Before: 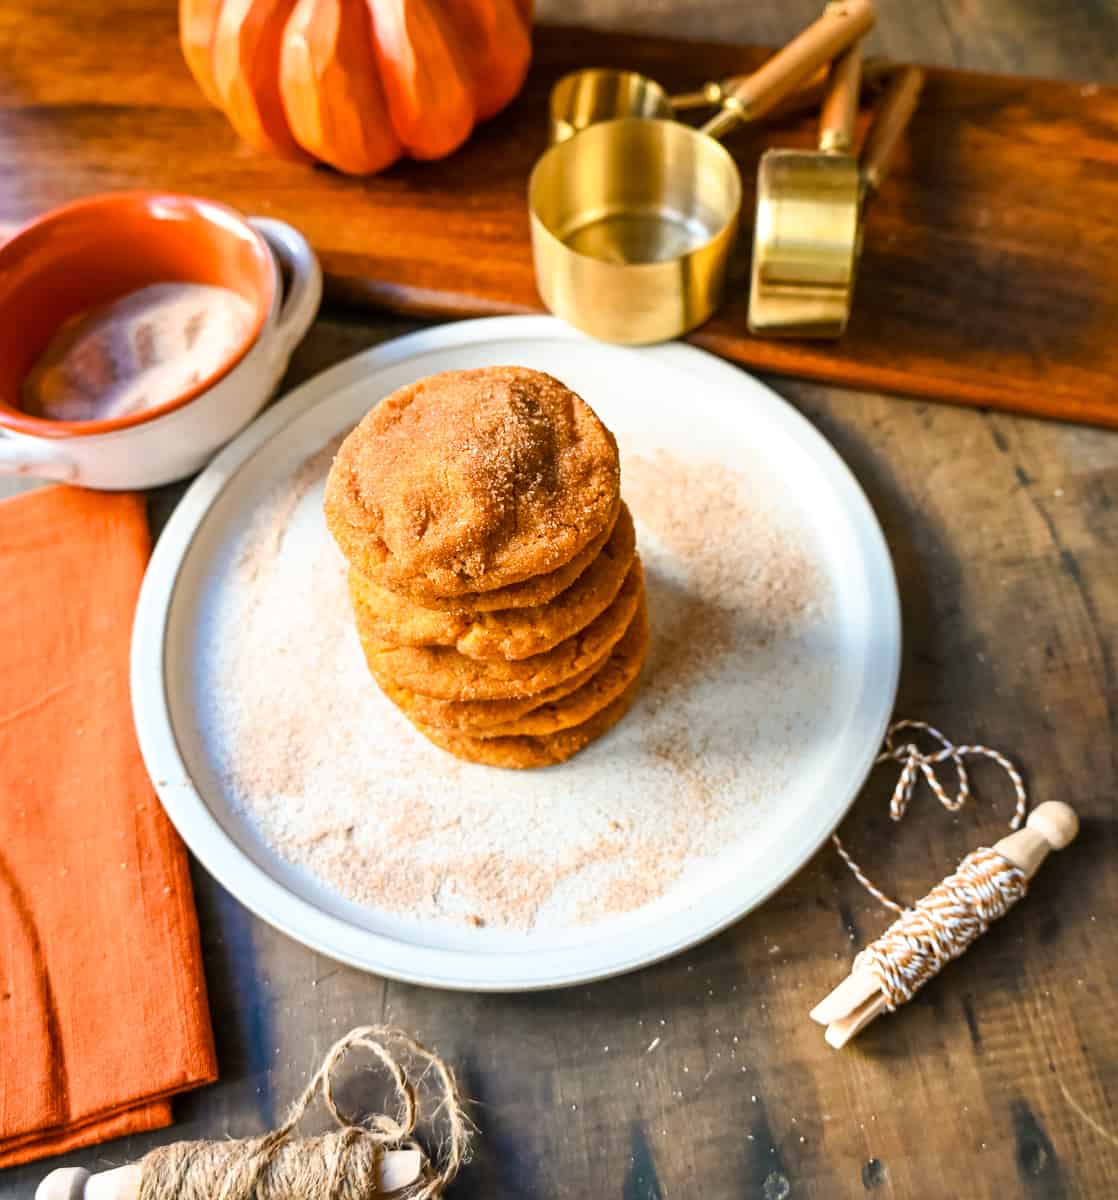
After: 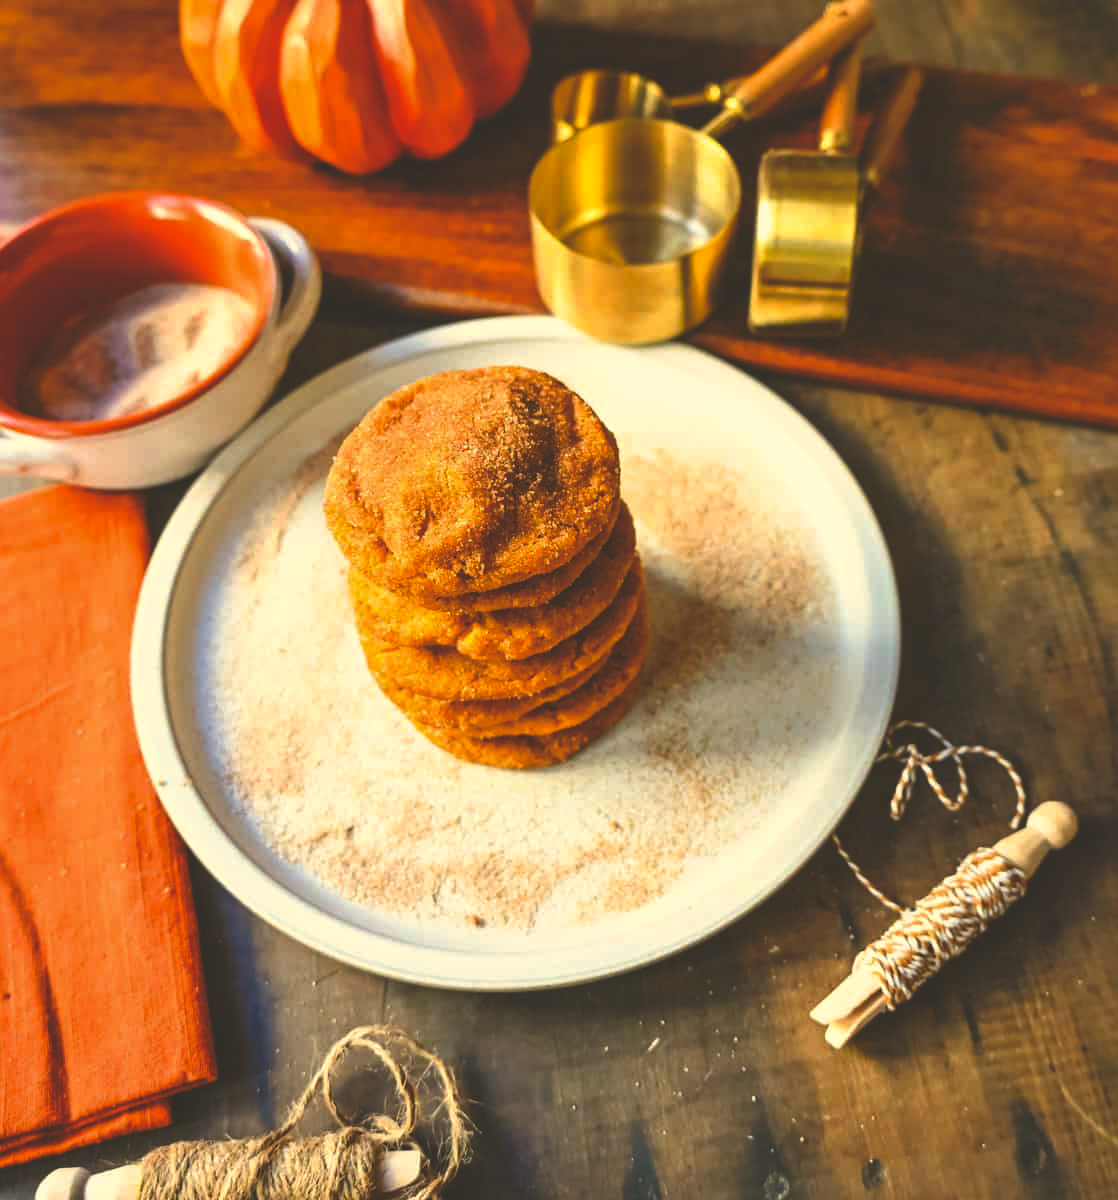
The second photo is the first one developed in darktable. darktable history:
rgb curve: curves: ch0 [(0, 0.186) (0.314, 0.284) (0.775, 0.708) (1, 1)], compensate middle gray true, preserve colors none
color correction: highlights a* 2.72, highlights b* 22.8
